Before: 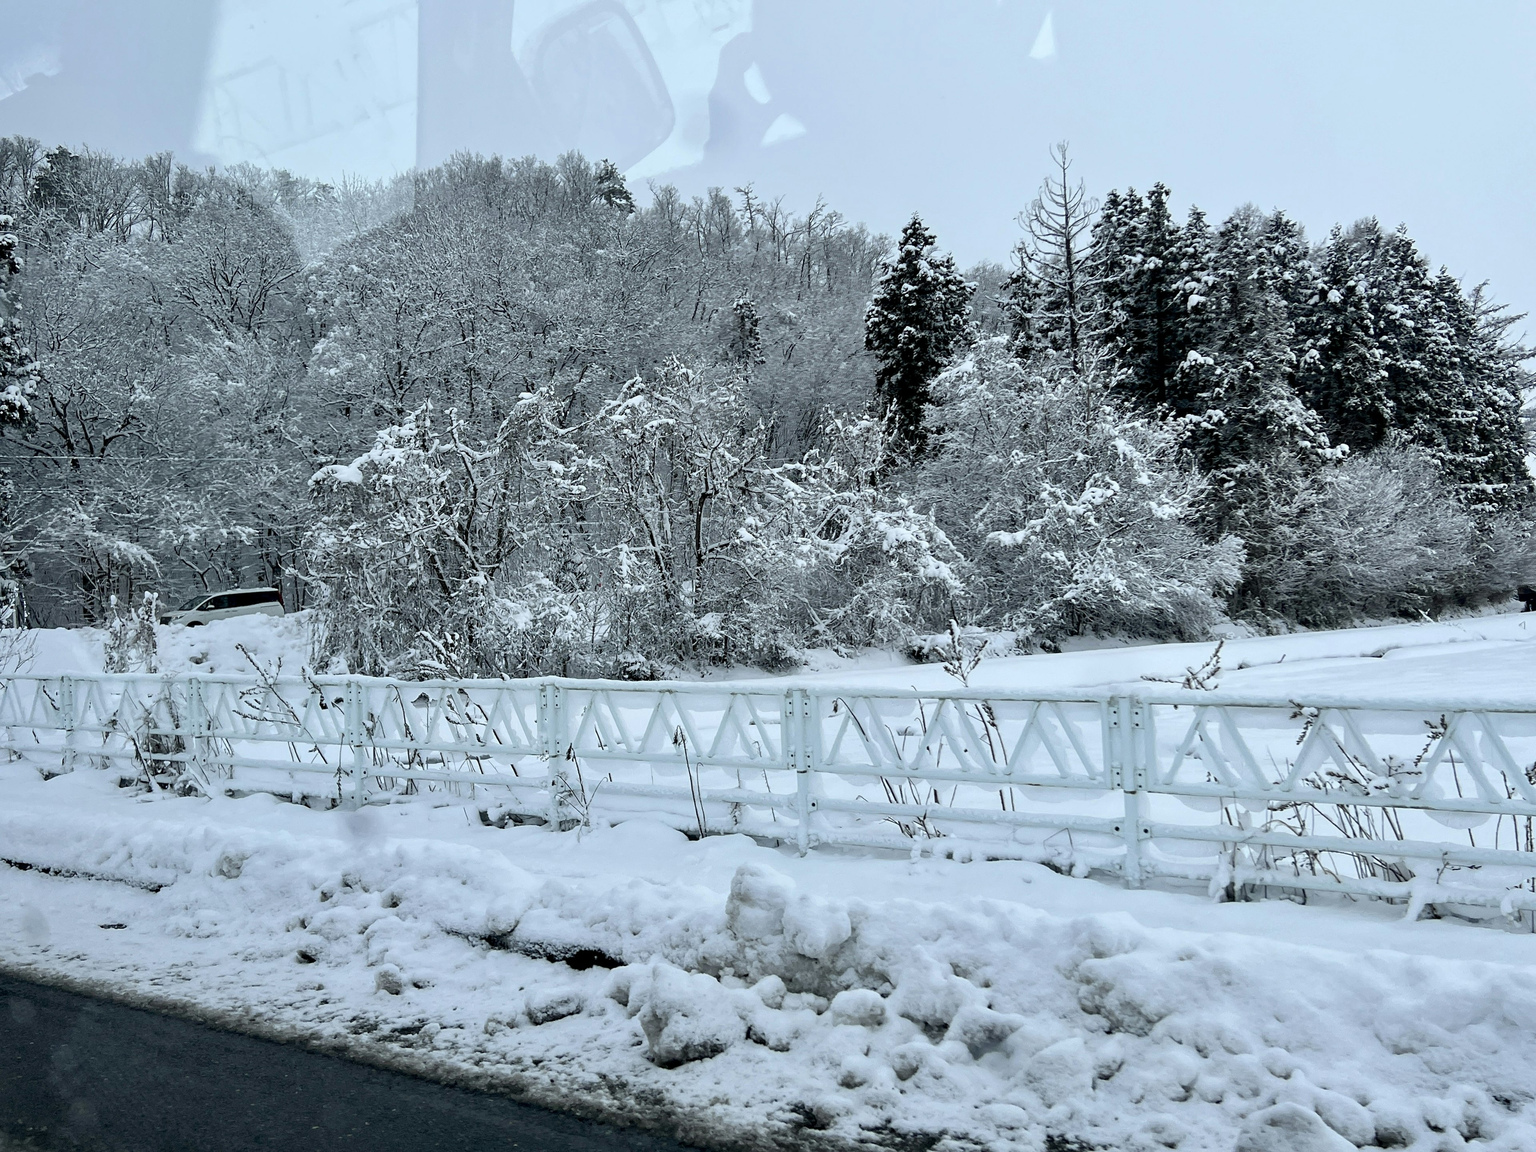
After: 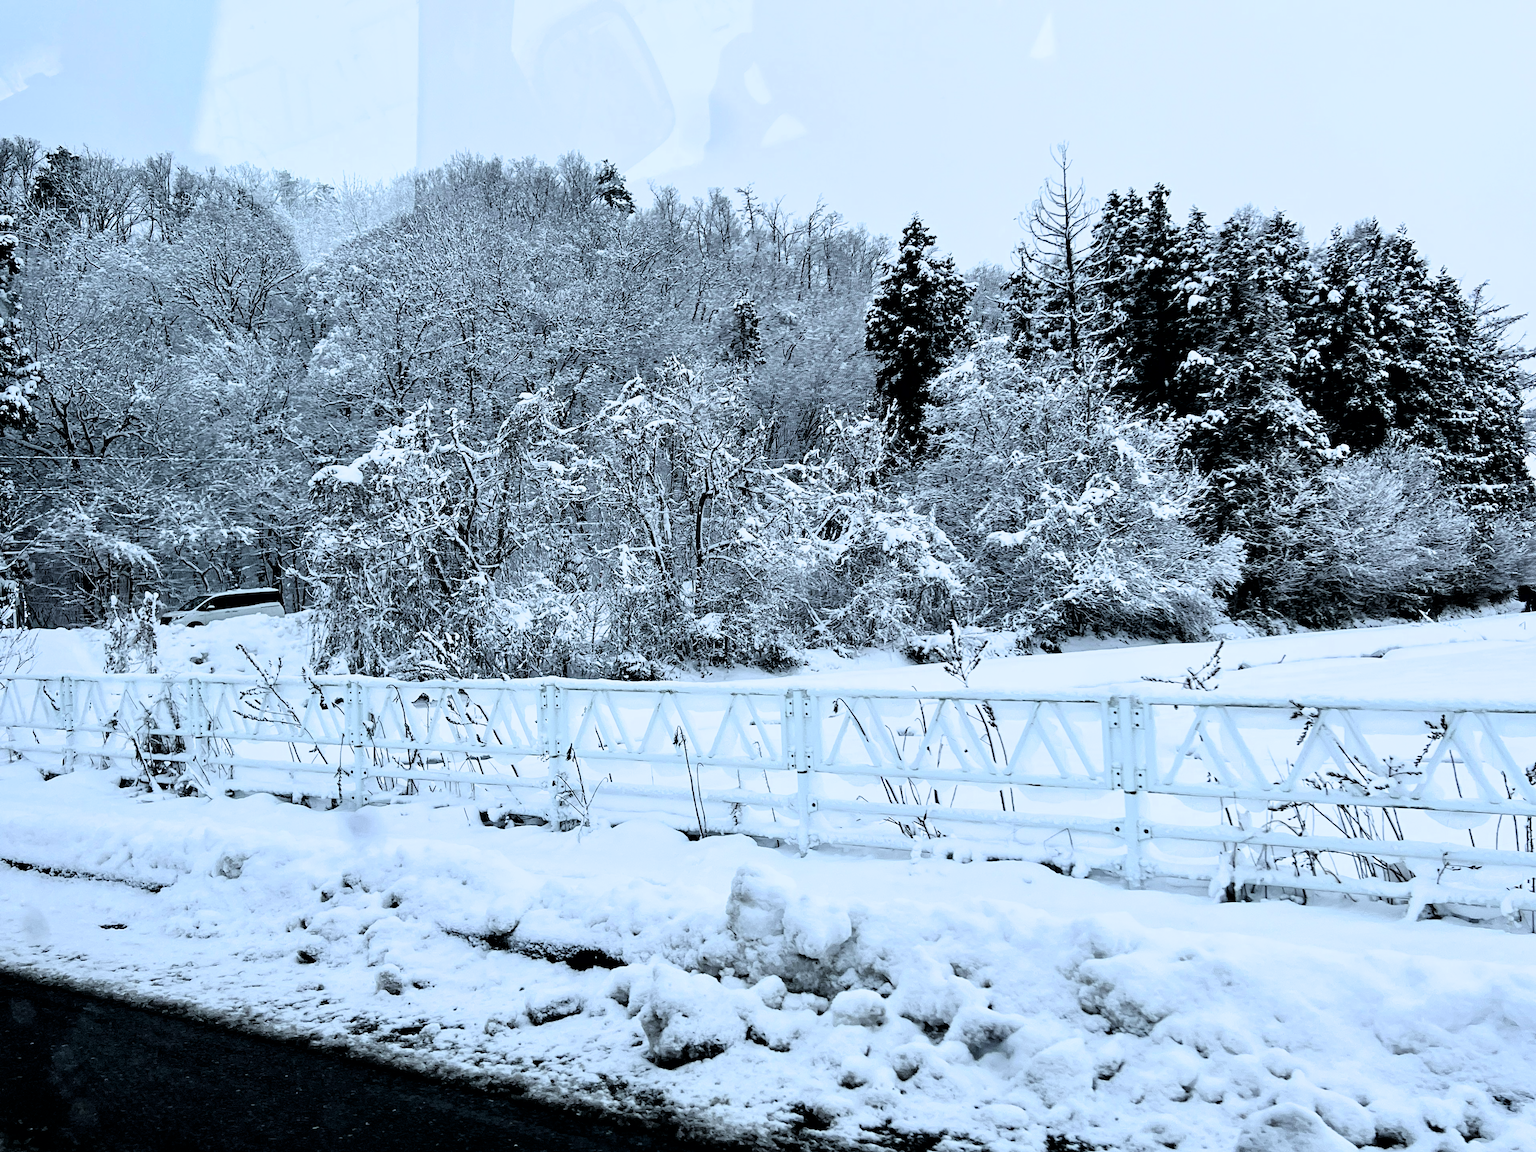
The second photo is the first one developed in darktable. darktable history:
filmic rgb: black relative exposure -3.64 EV, white relative exposure 2.44 EV, hardness 3.28, color science v6 (2022)
tone curve: curves: ch0 [(0, 0) (0.004, 0.002) (0.02, 0.013) (0.218, 0.218) (0.664, 0.718) (0.832, 0.873) (1, 1)], color space Lab, independent channels, preserve colors none
color calibration: x 0.37, y 0.382, temperature 4317.55 K
